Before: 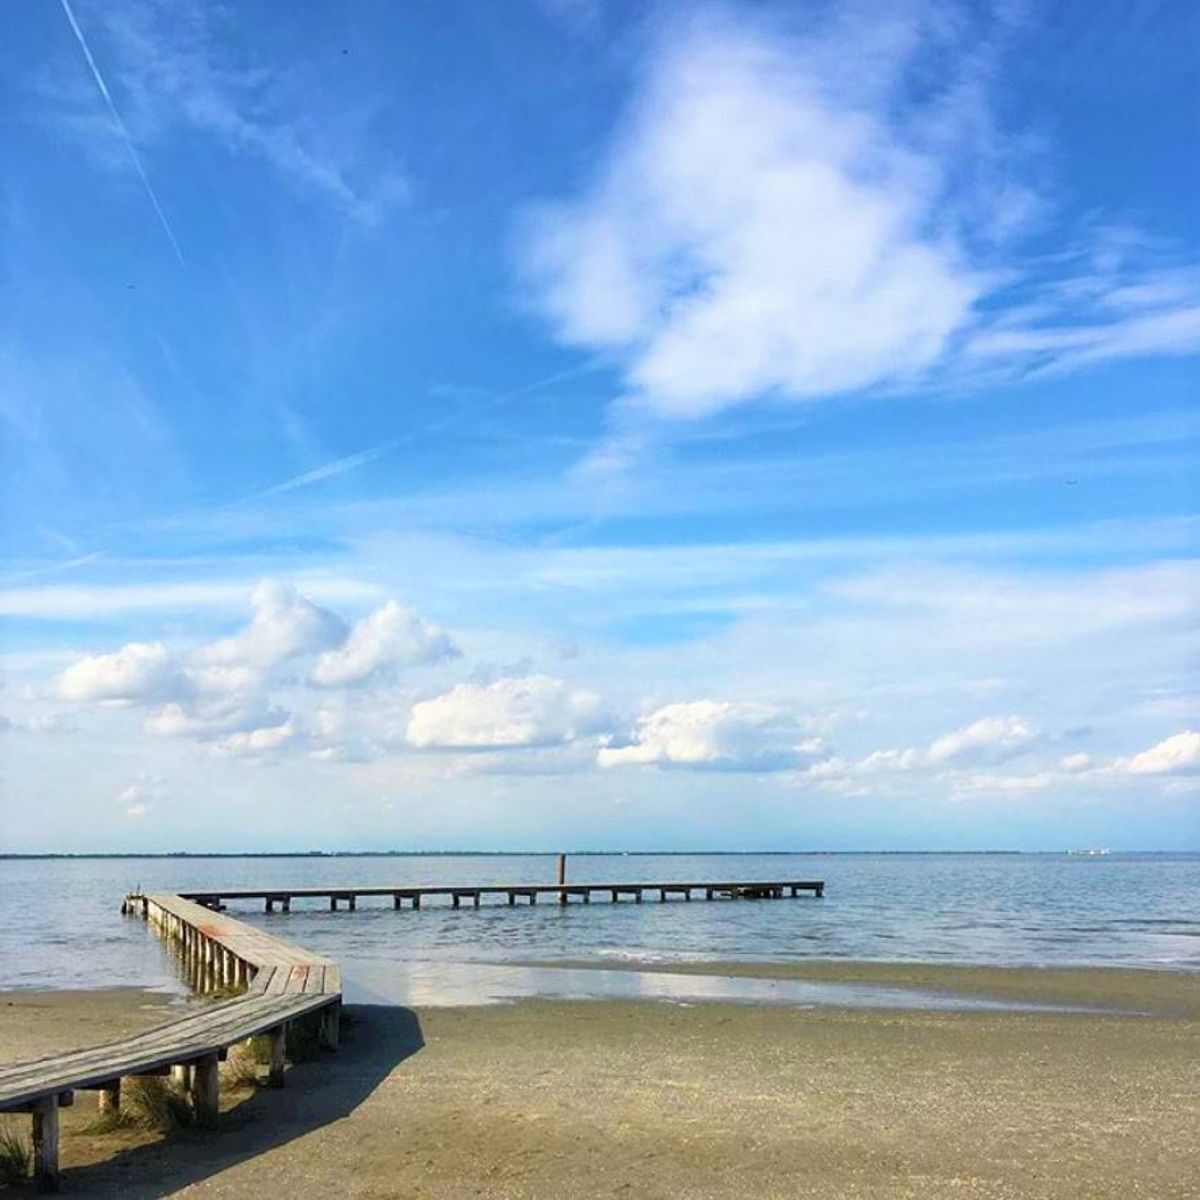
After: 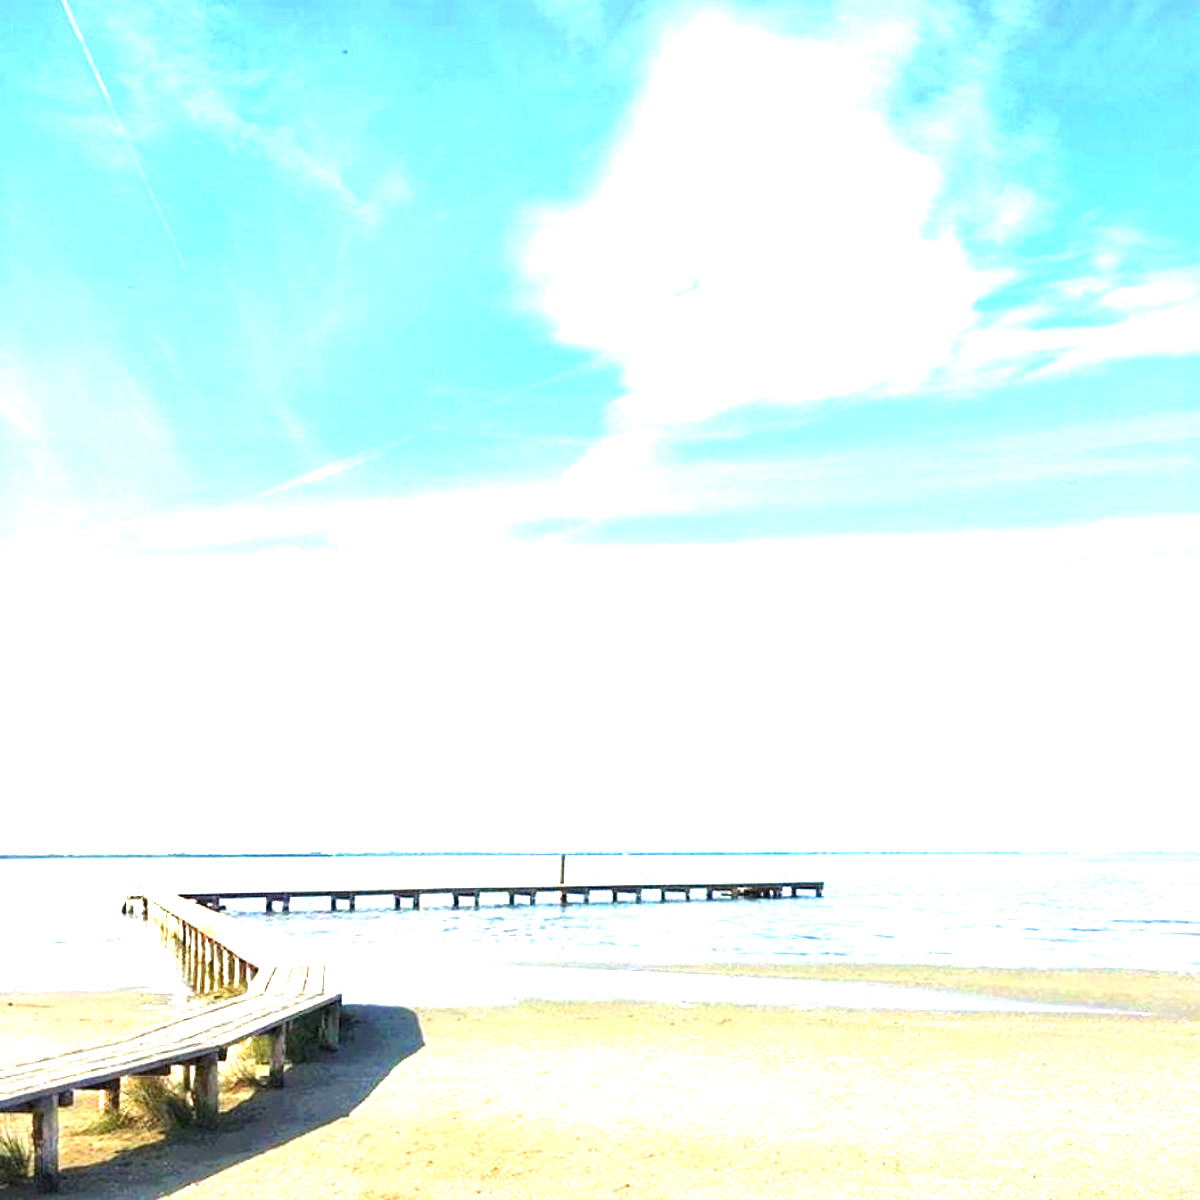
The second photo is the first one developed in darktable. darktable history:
exposure: exposure 2.222 EV, compensate exposure bias true, compensate highlight preservation false
